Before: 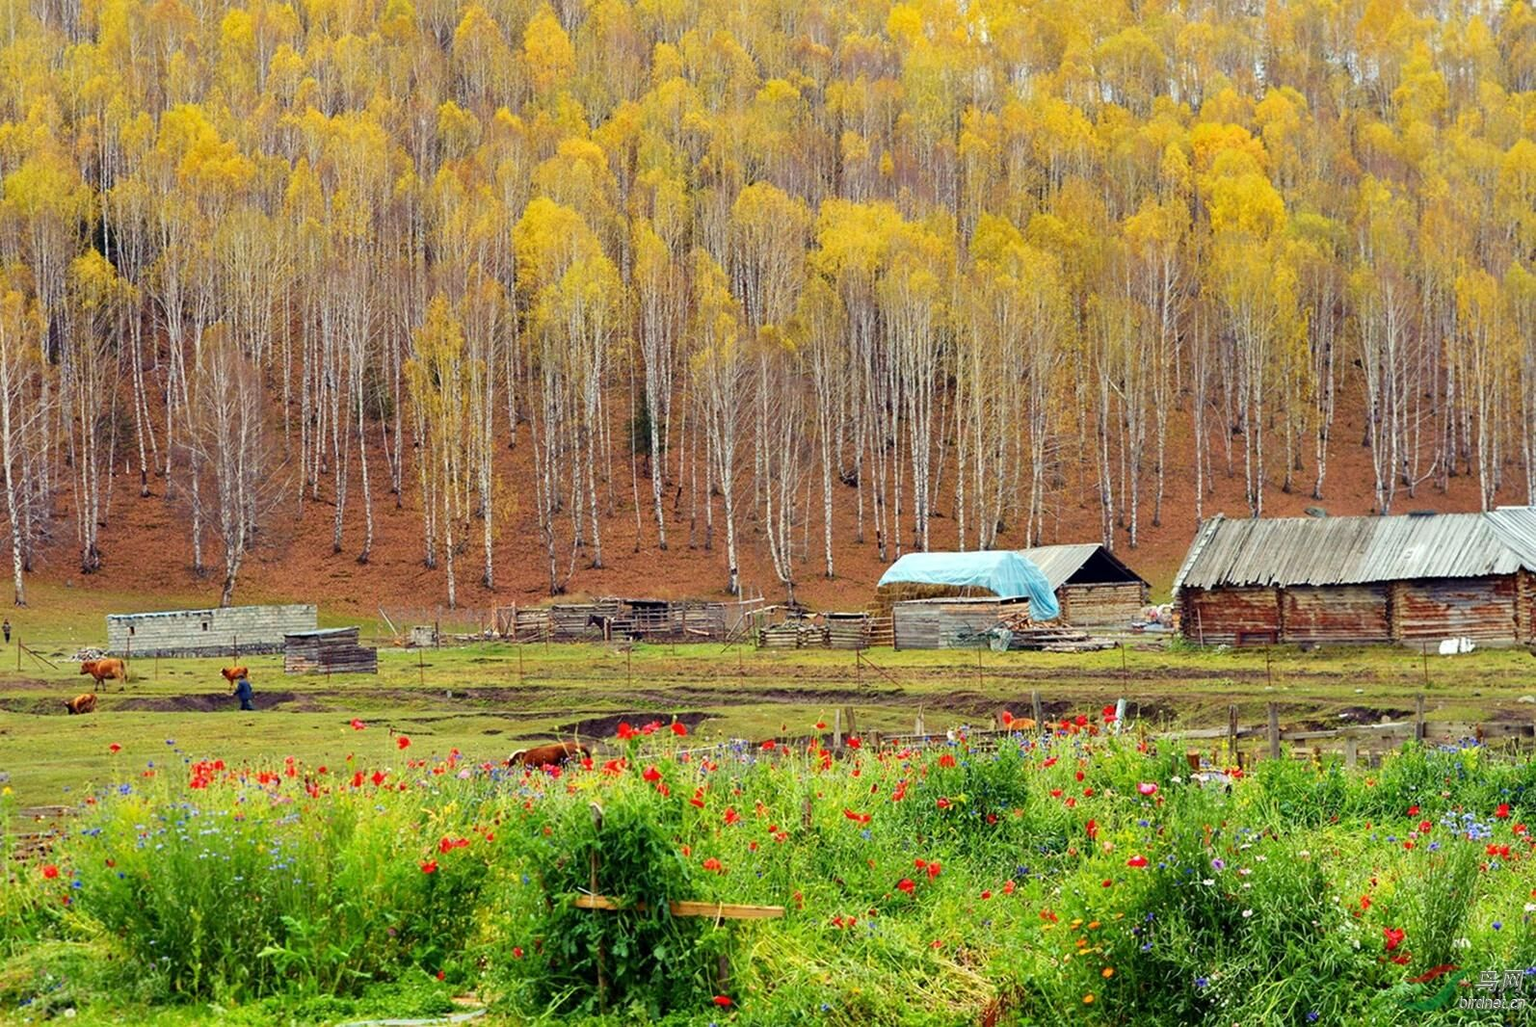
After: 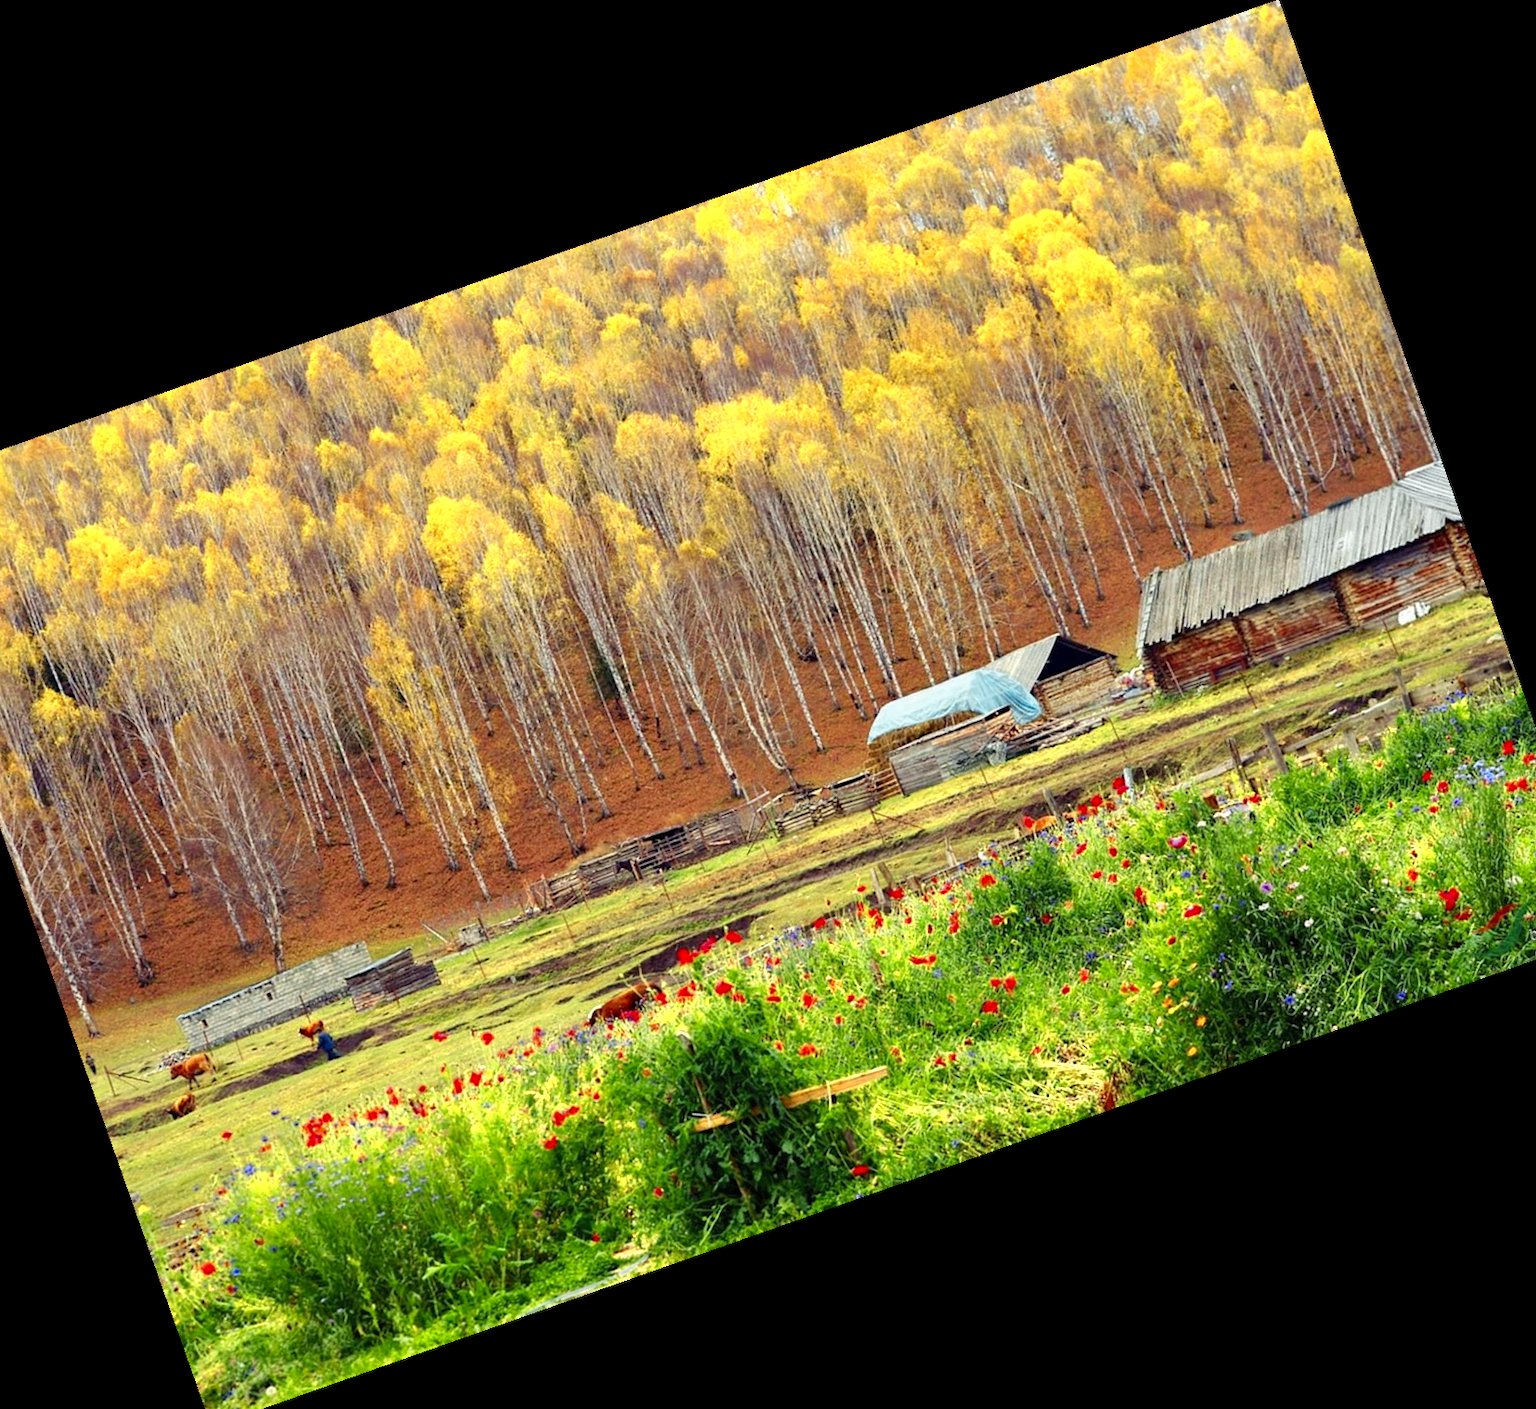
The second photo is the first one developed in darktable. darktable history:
crop and rotate: angle 19.43°, left 6.812%, right 4.125%, bottom 1.087%
color zones: curves: ch0 [(0.004, 0.305) (0.261, 0.623) (0.389, 0.399) (0.708, 0.571) (0.947, 0.34)]; ch1 [(0.025, 0.645) (0.229, 0.584) (0.326, 0.551) (0.484, 0.262) (0.757, 0.643)]
